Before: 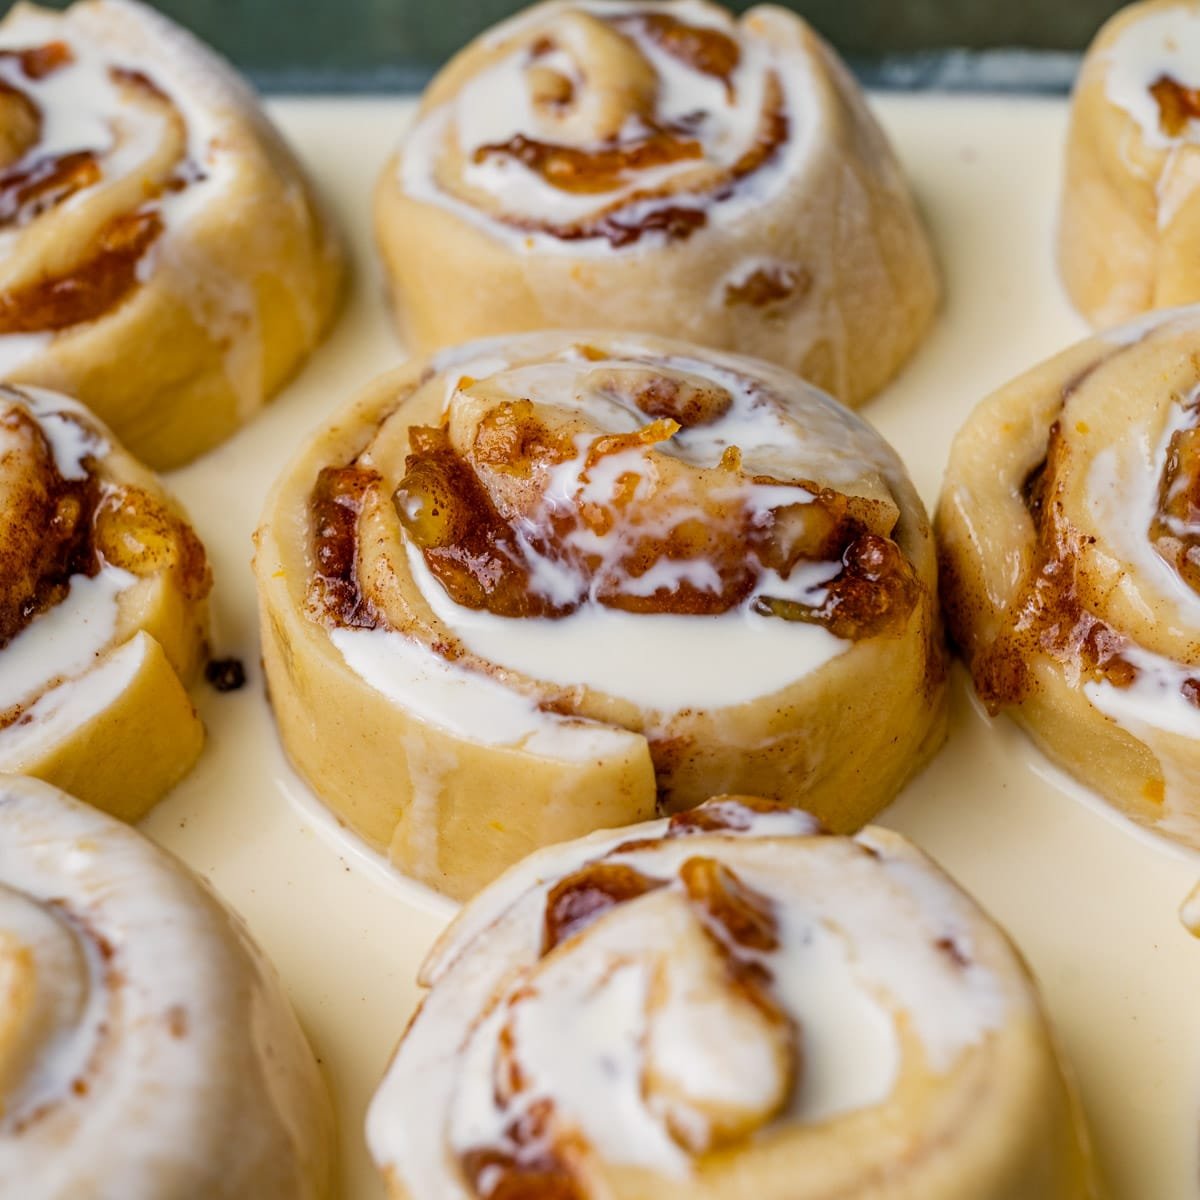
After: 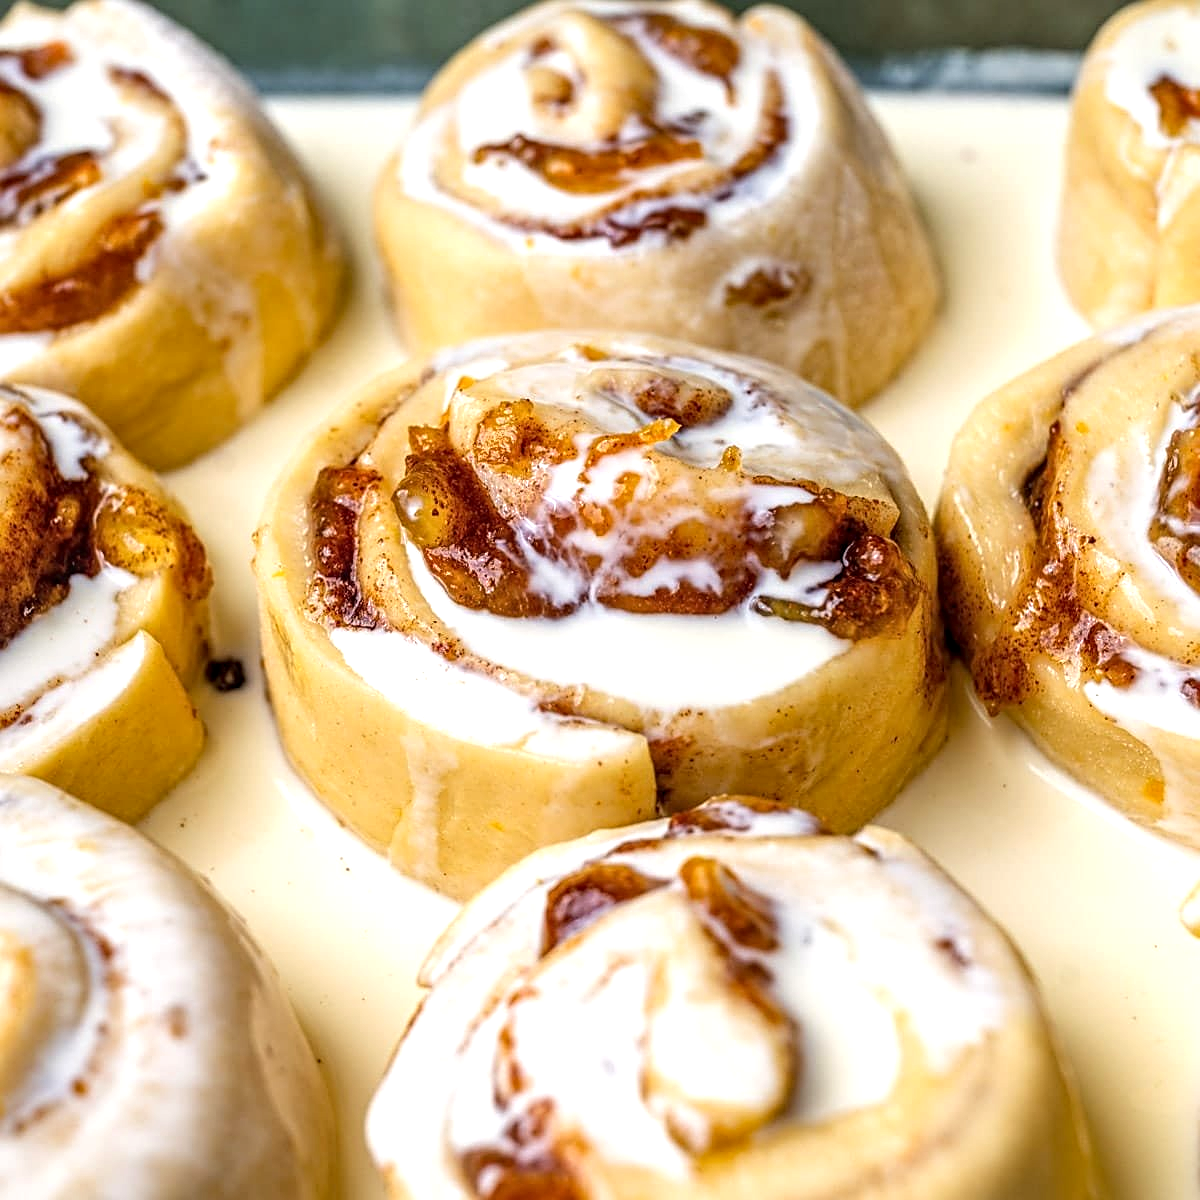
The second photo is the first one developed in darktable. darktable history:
exposure: exposure 0.63 EV, compensate highlight preservation false
sharpen: on, module defaults
local contrast: on, module defaults
